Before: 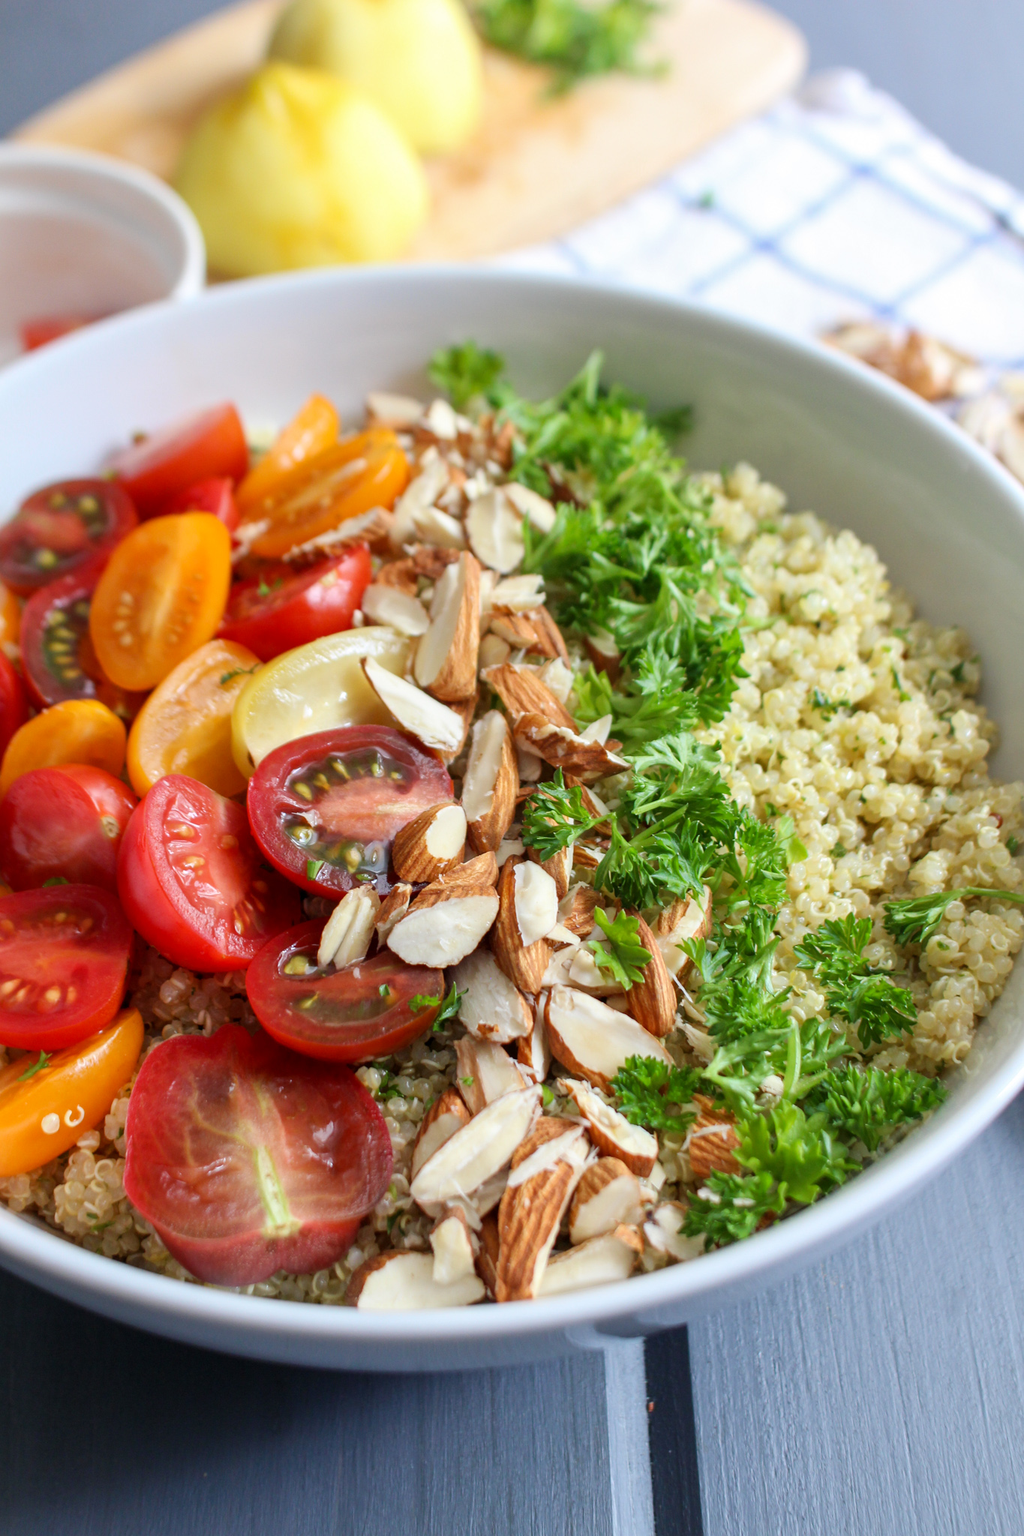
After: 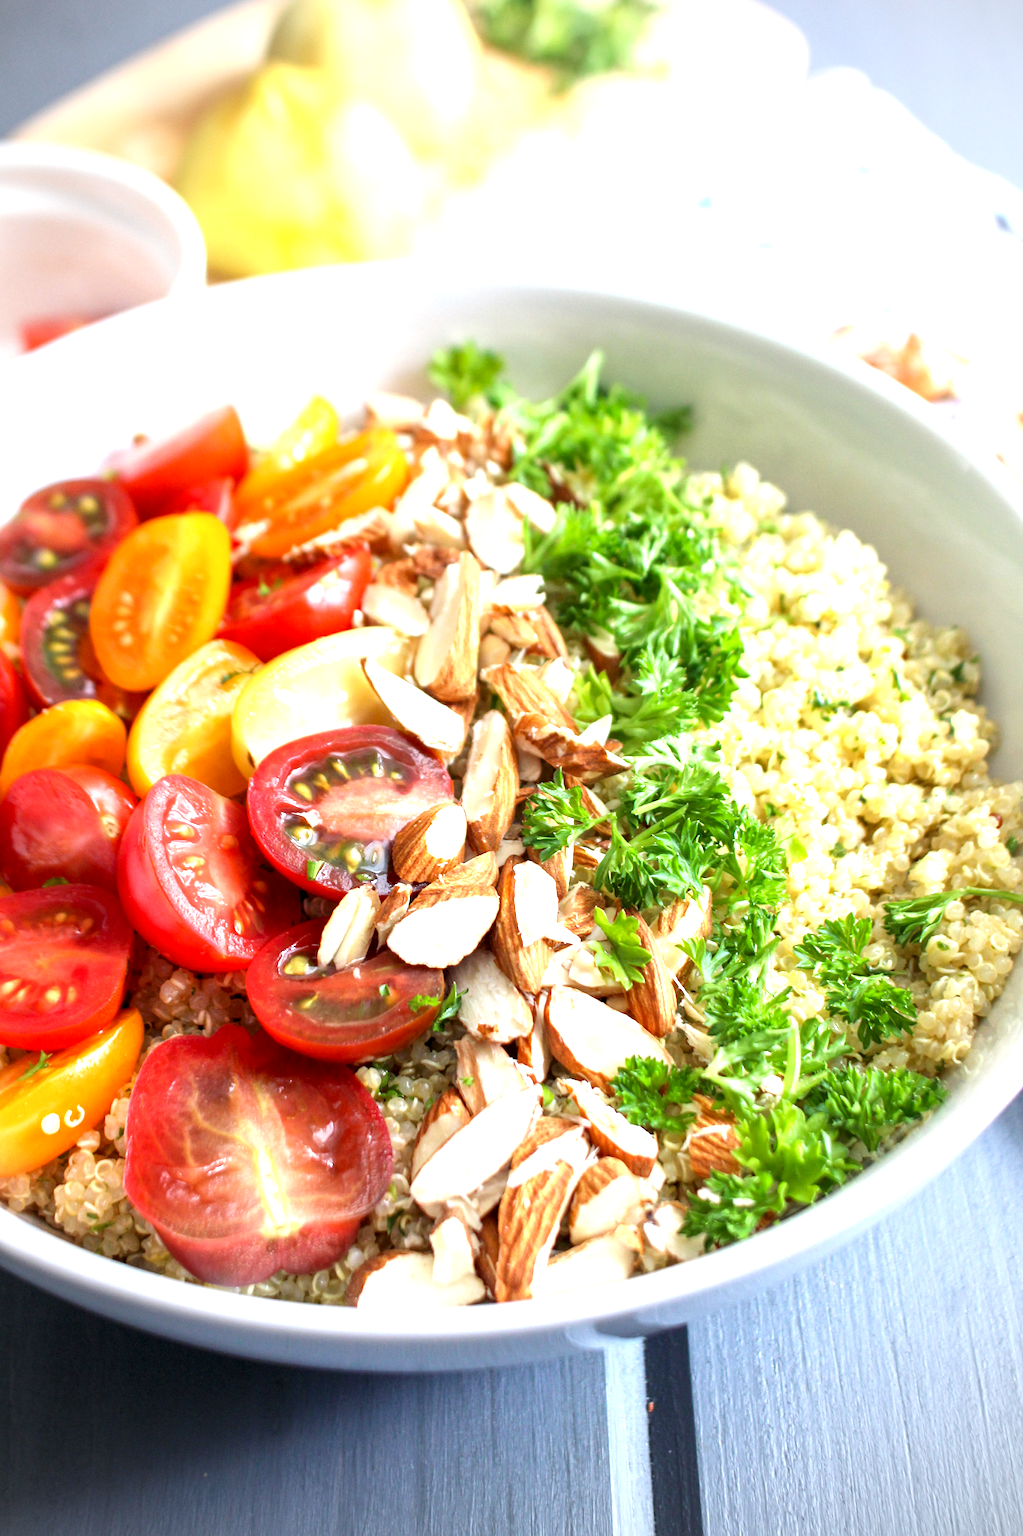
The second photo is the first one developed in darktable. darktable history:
local contrast: highlights 100%, shadows 100%, detail 120%, midtone range 0.2
exposure: black level correction 0.001, exposure 1.116 EV, compensate highlight preservation false
vignetting: on, module defaults
